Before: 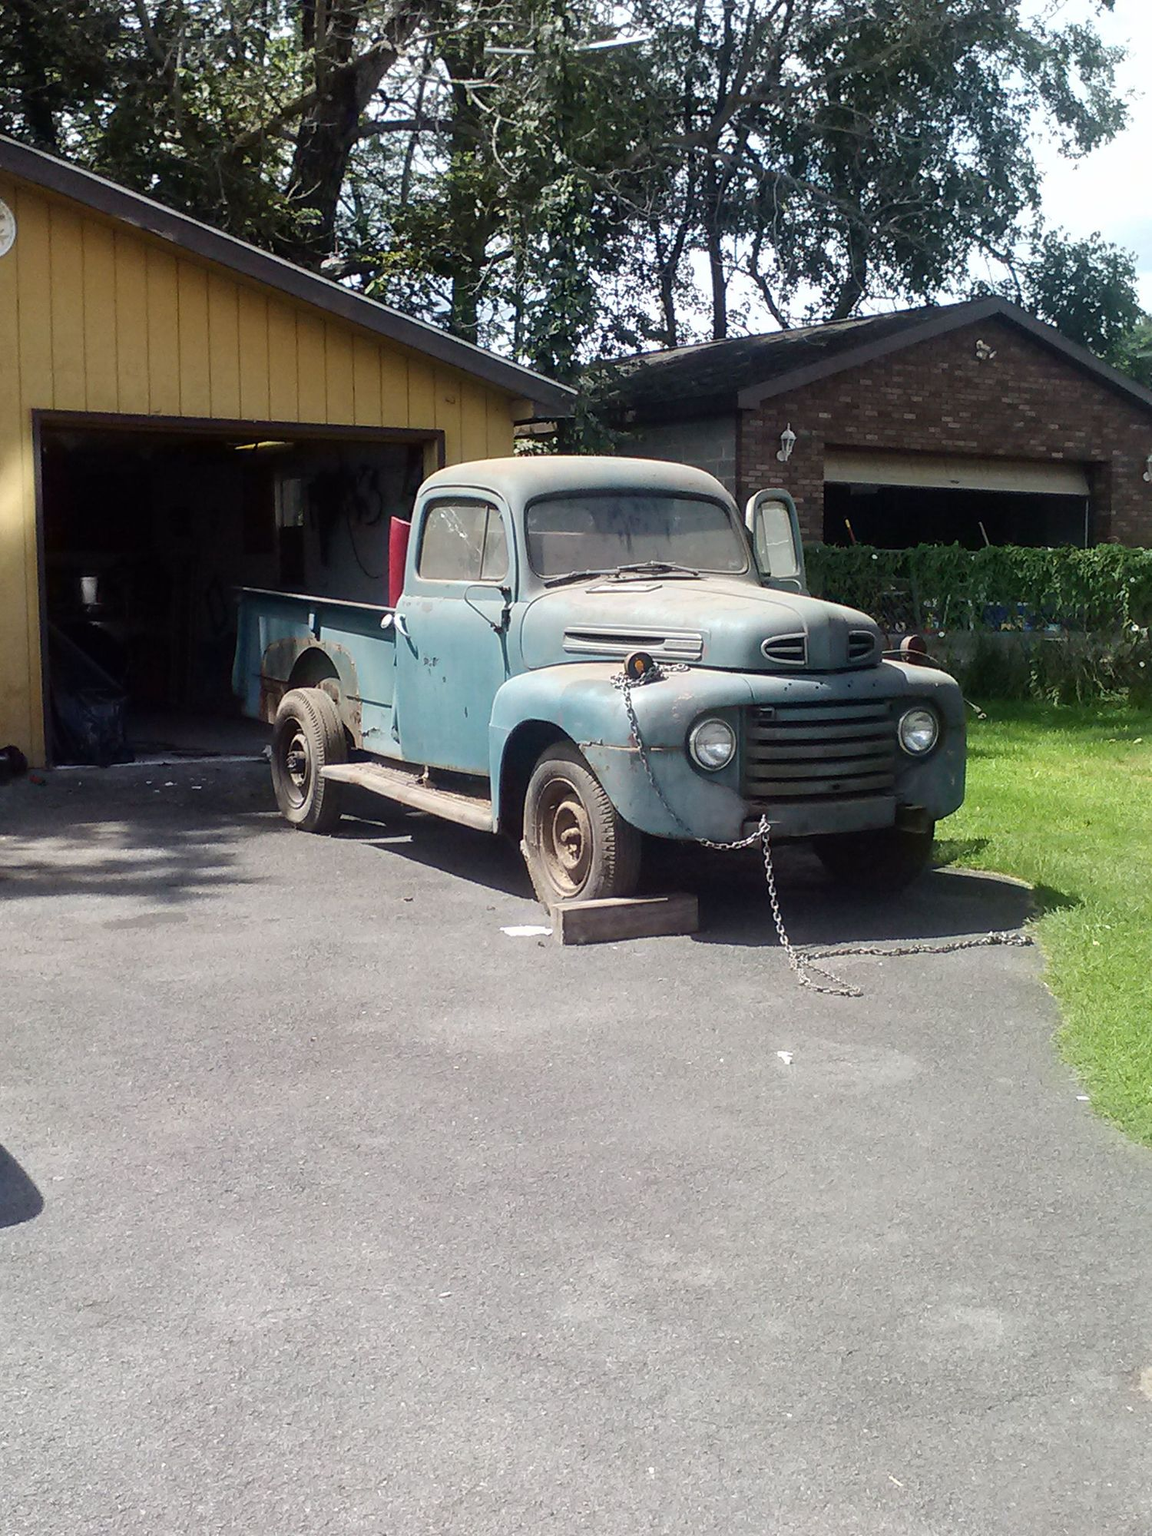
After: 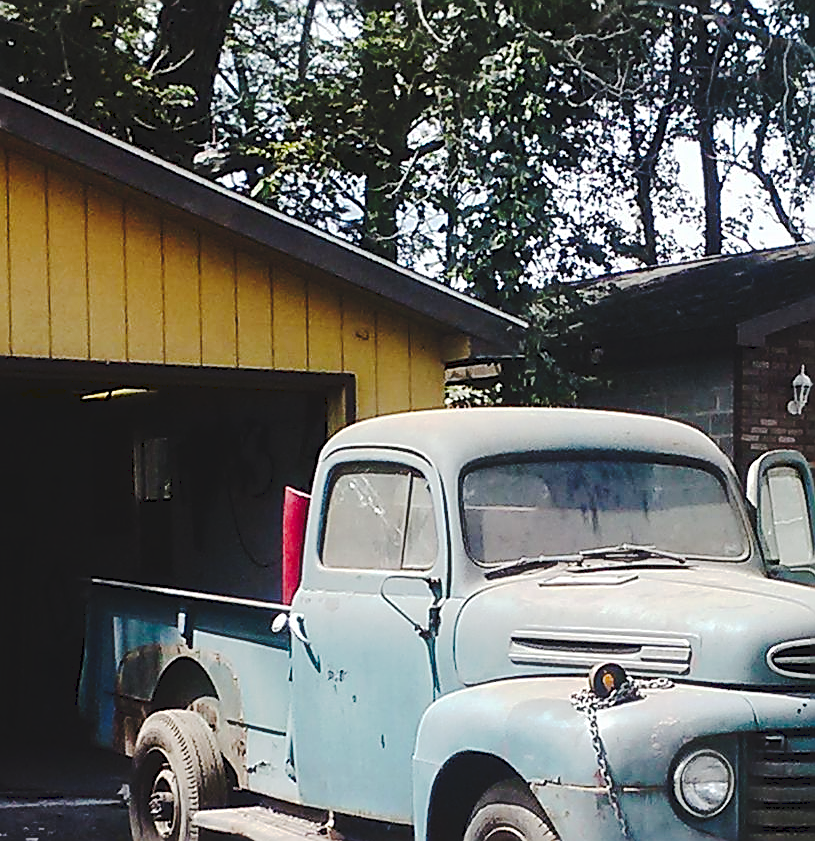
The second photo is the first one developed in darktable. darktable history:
crop: left 14.935%, top 9.322%, right 30.674%, bottom 48.613%
tone curve: curves: ch0 [(0, 0) (0.003, 0.079) (0.011, 0.083) (0.025, 0.088) (0.044, 0.095) (0.069, 0.106) (0.1, 0.115) (0.136, 0.127) (0.177, 0.152) (0.224, 0.198) (0.277, 0.263) (0.335, 0.371) (0.399, 0.483) (0.468, 0.582) (0.543, 0.664) (0.623, 0.726) (0.709, 0.793) (0.801, 0.842) (0.898, 0.896) (1, 1)], preserve colors none
sharpen: amount 0.891
